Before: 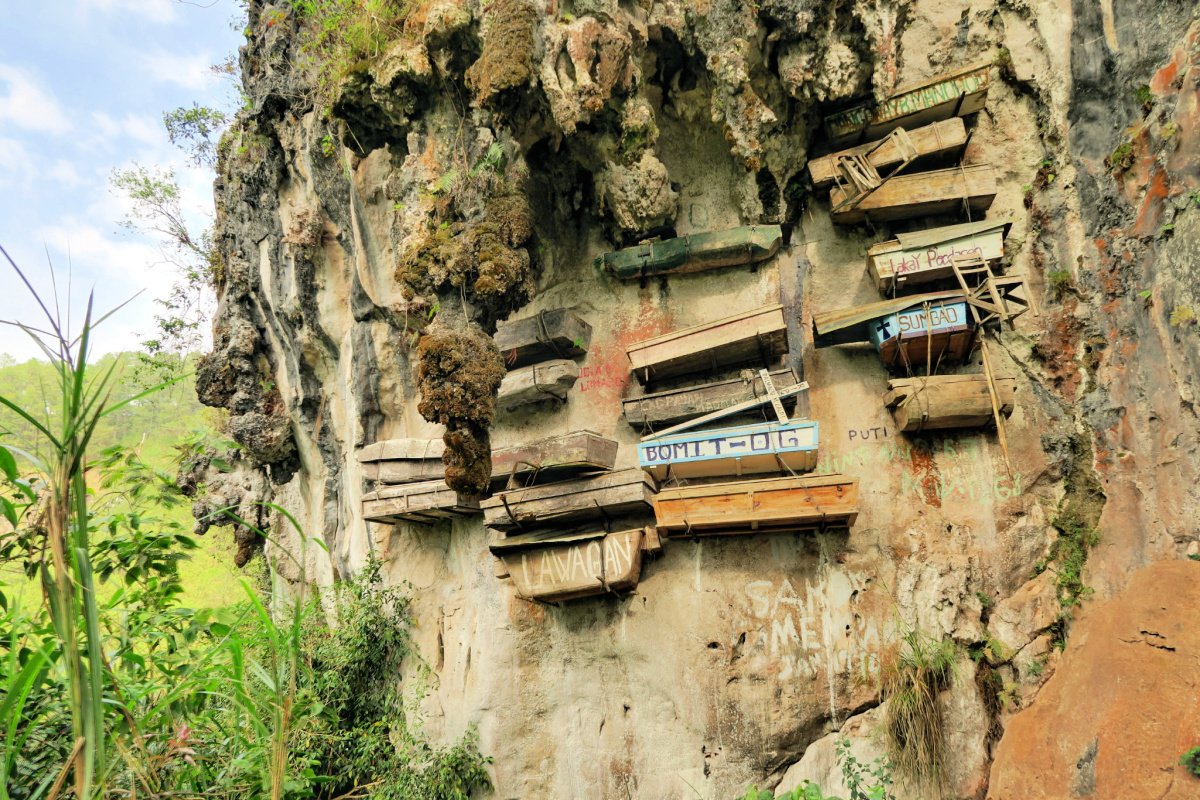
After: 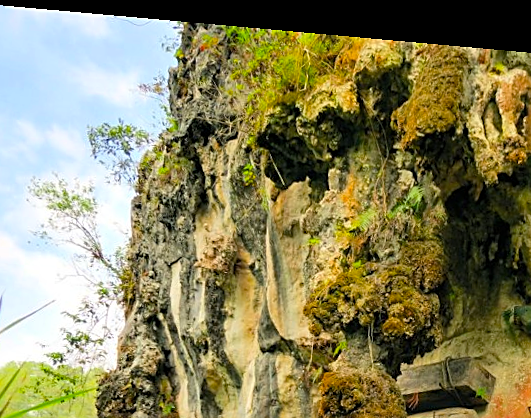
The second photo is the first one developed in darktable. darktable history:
rotate and perspective: rotation 5.12°, automatic cropping off
color balance rgb: linear chroma grading › global chroma 15%, perceptual saturation grading › global saturation 30%
crop and rotate: left 10.817%, top 0.062%, right 47.194%, bottom 53.626%
sharpen: on, module defaults
